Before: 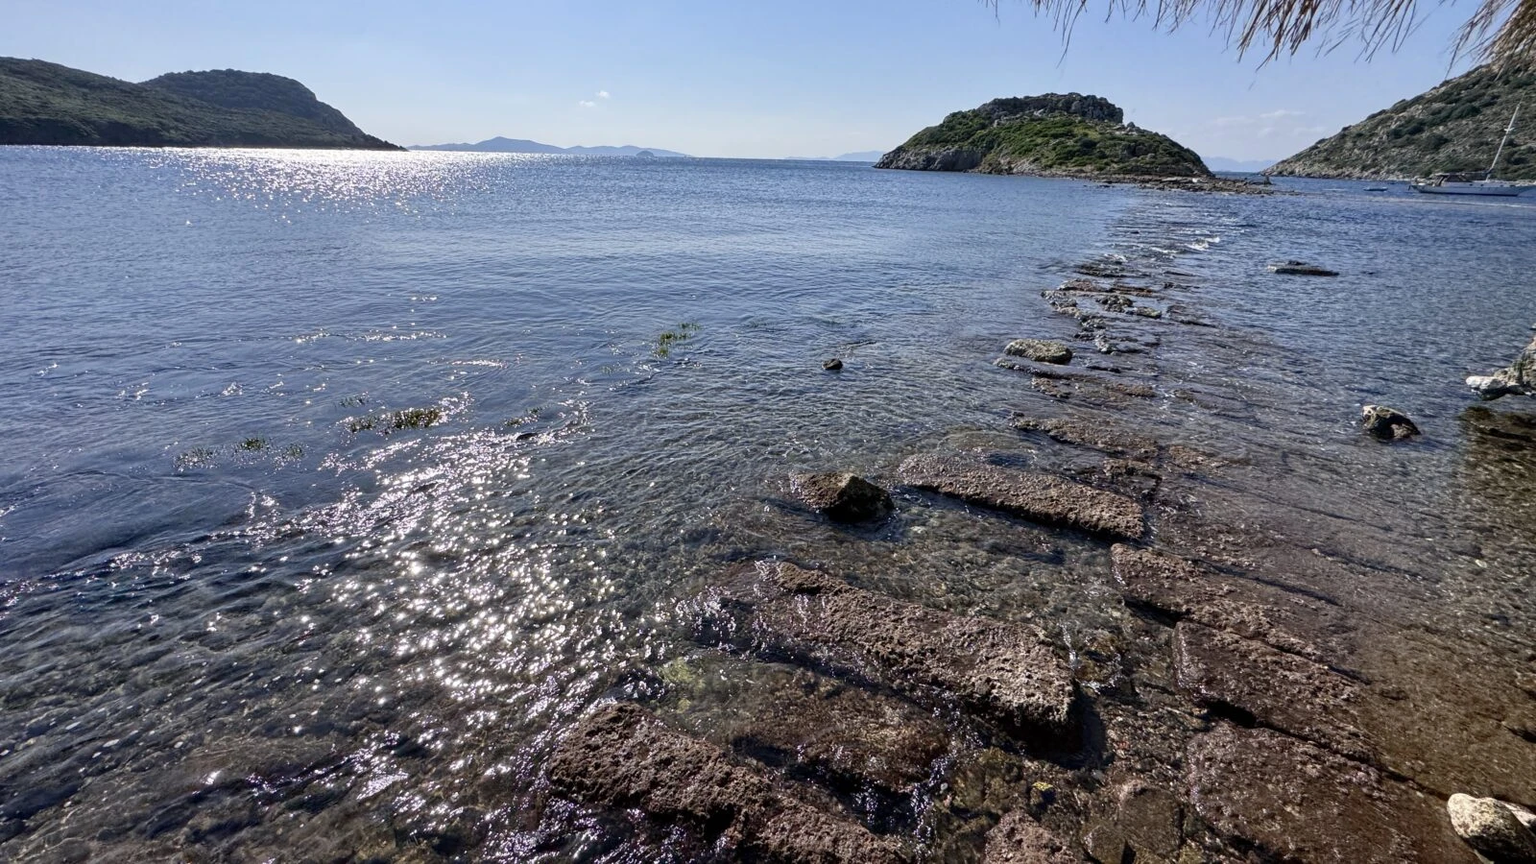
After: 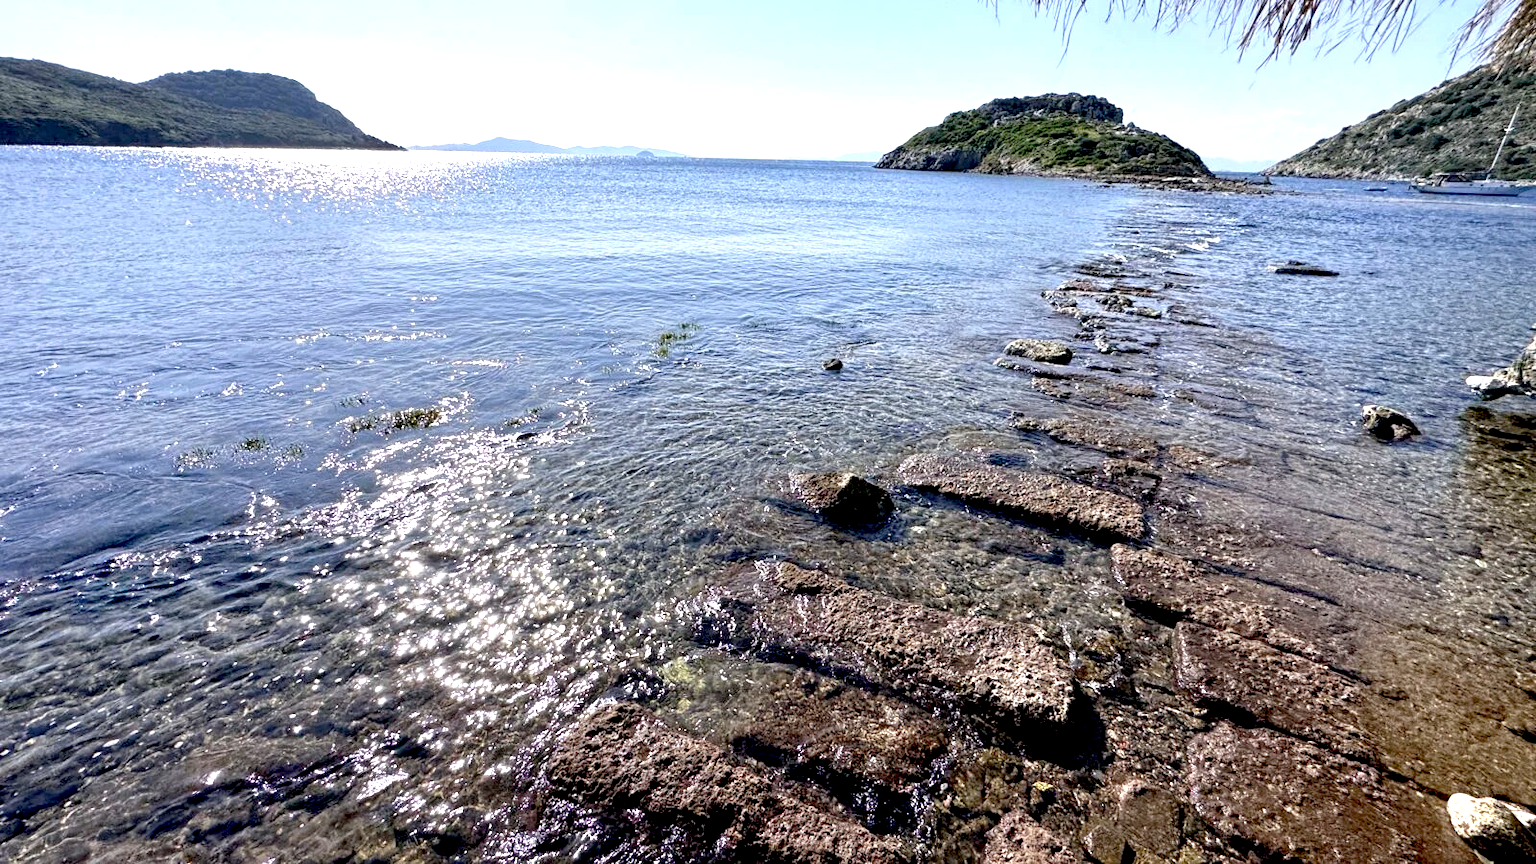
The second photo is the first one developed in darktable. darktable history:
exposure: black level correction 0.011, exposure 1.083 EV, compensate highlight preservation false
